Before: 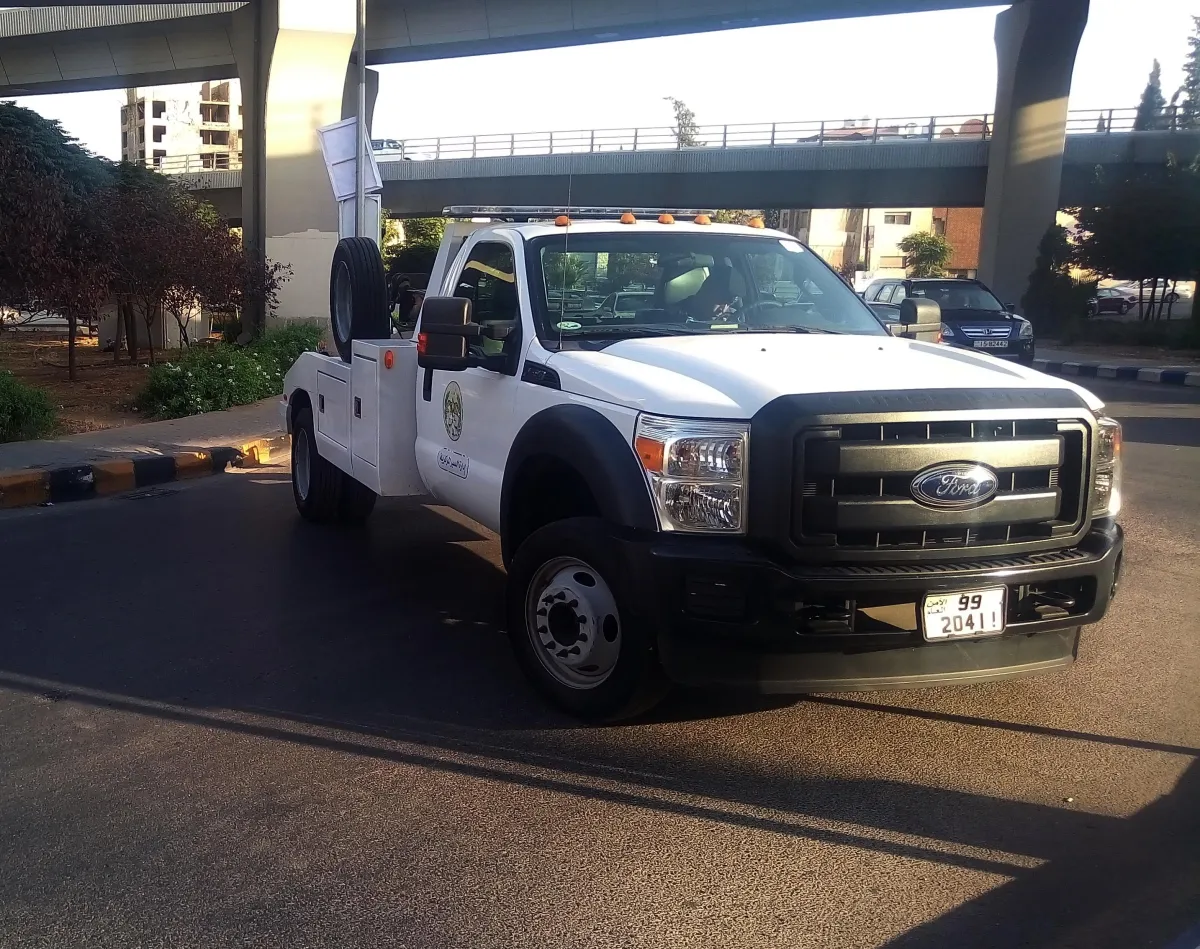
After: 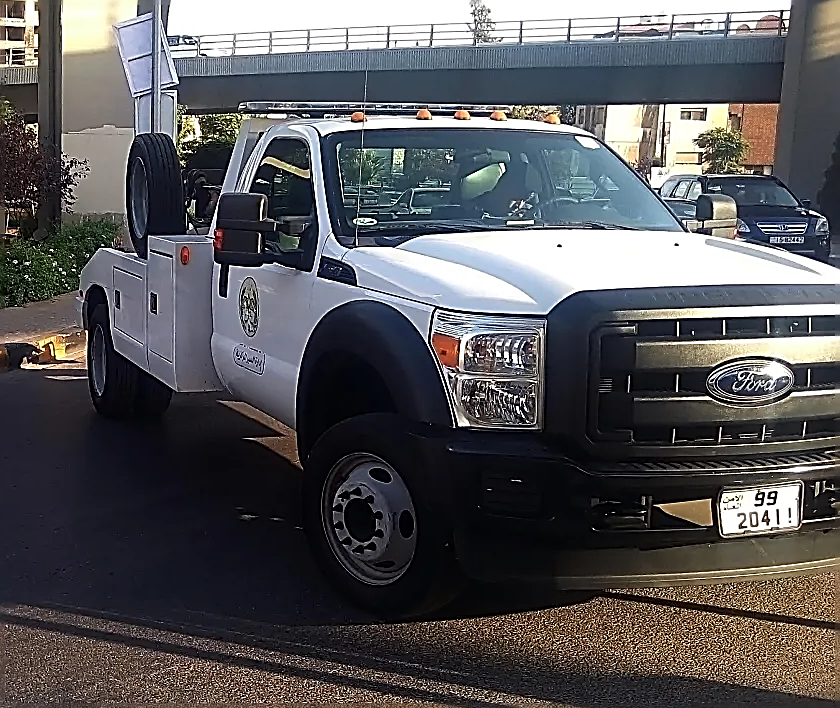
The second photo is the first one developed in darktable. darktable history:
crop and rotate: left 17.077%, top 10.963%, right 12.854%, bottom 14.378%
sharpen: amount 1.877
